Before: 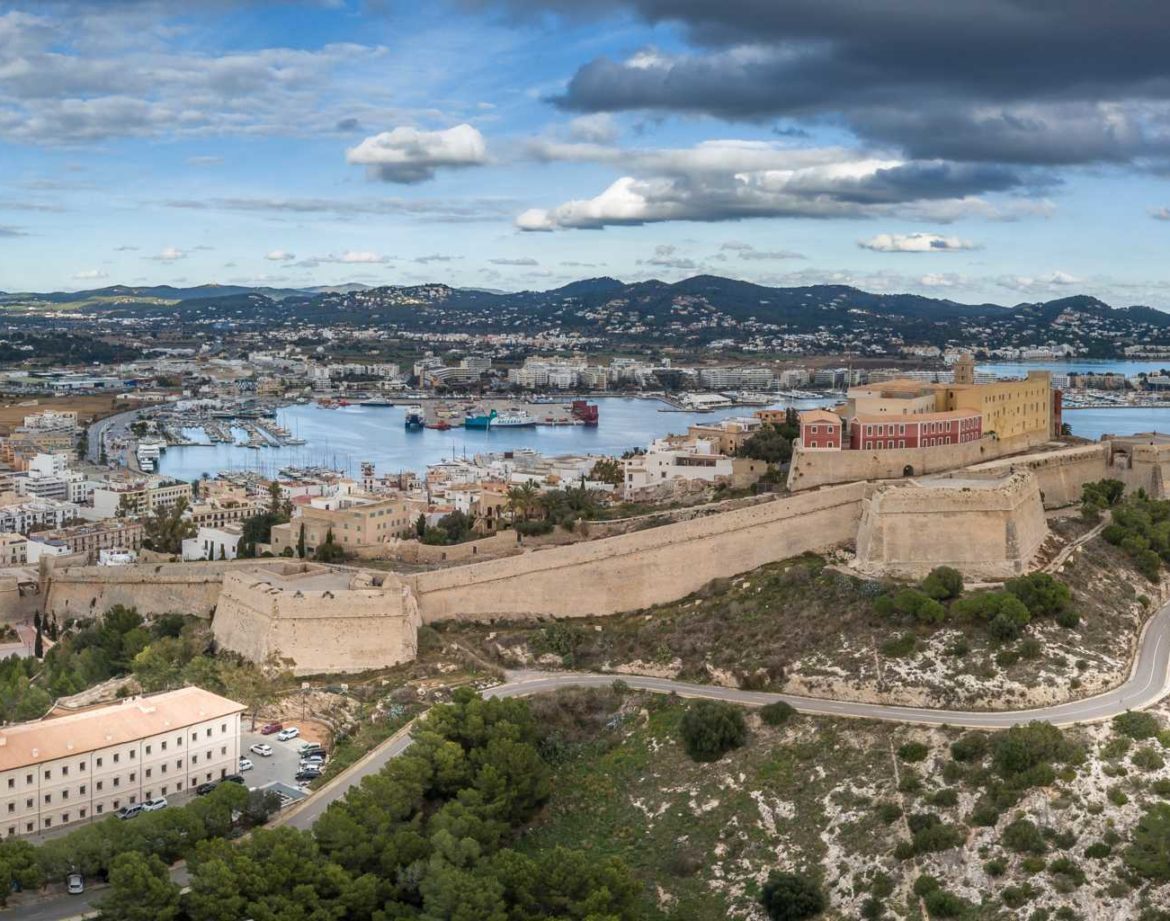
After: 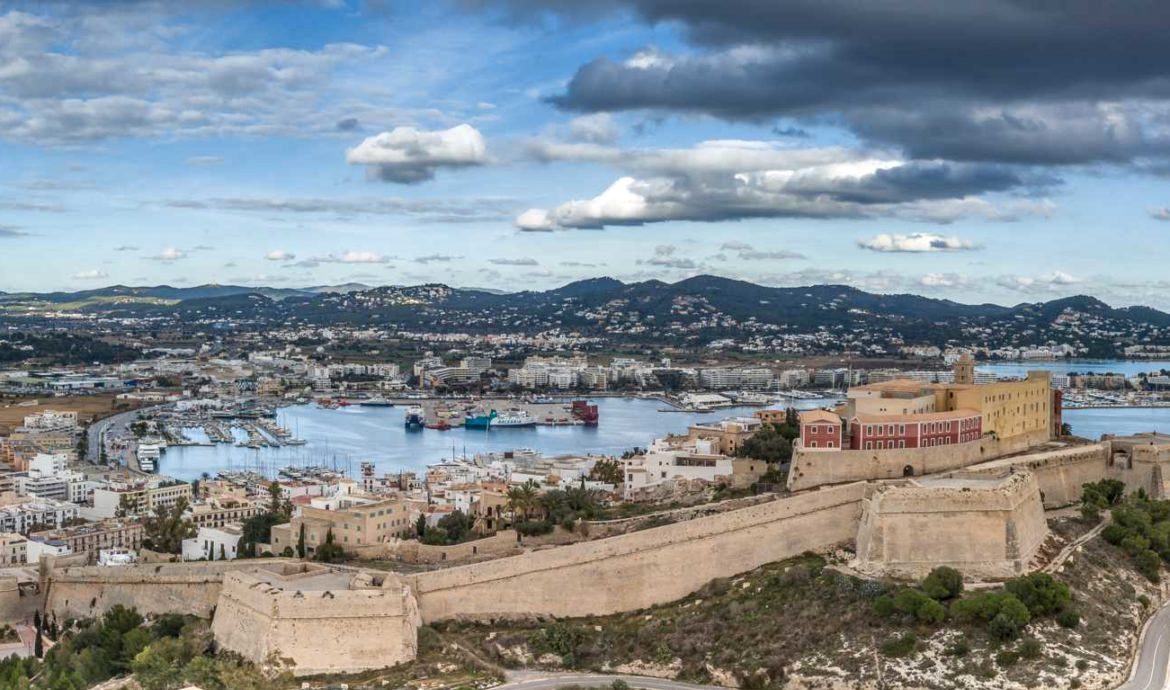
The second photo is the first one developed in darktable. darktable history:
crop: bottom 24.988%
local contrast: on, module defaults
